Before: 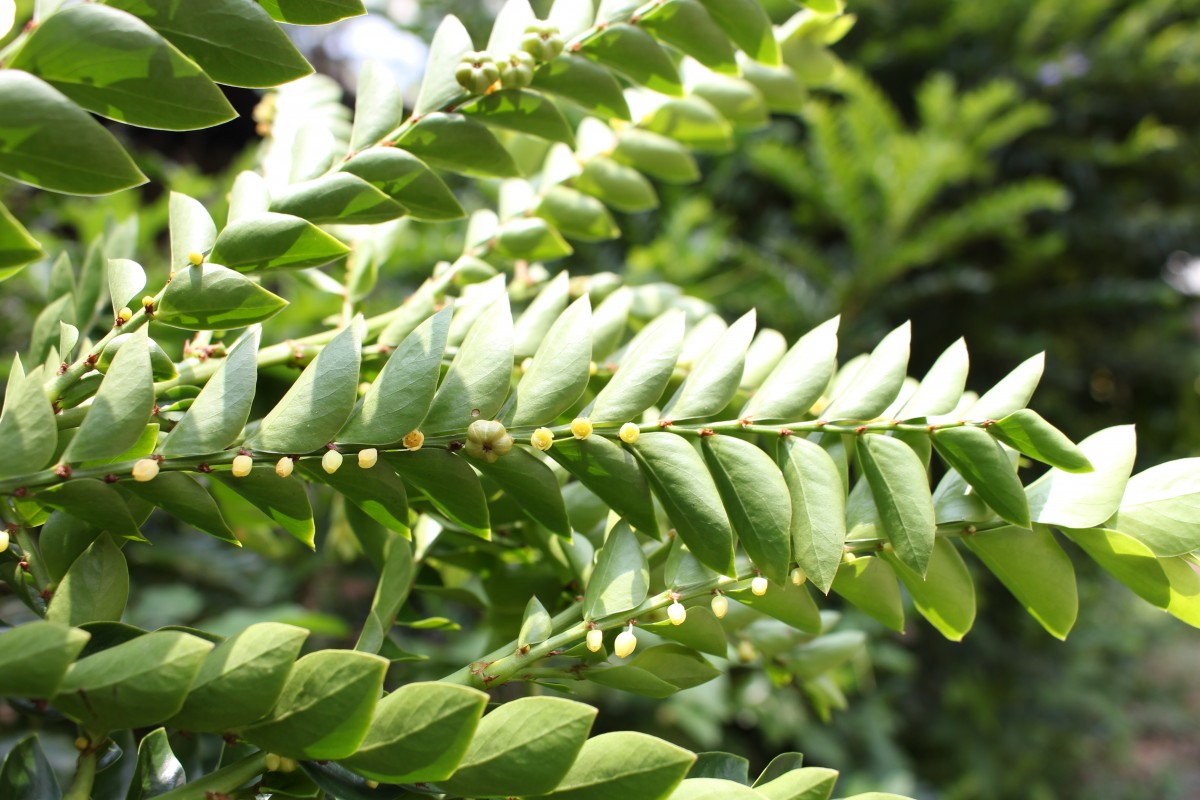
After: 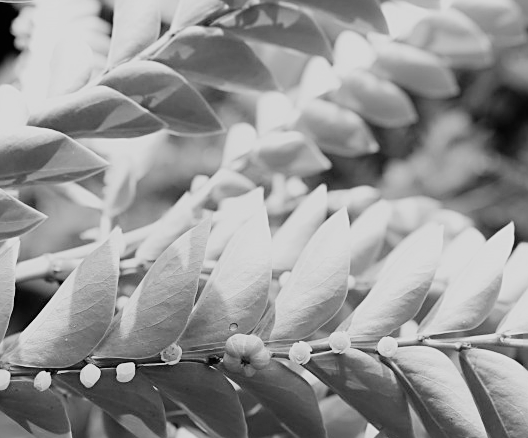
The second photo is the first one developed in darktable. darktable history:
monochrome: a -6.99, b 35.61, size 1.4
crop: left 20.248%, top 10.86%, right 35.675%, bottom 34.321%
shadows and highlights: shadows 0, highlights 40
sharpen: on, module defaults
filmic rgb: black relative exposure -6.82 EV, white relative exposure 5.89 EV, hardness 2.71
contrast brightness saturation: saturation -0.05
contrast equalizer: y [[0.5, 0.488, 0.462, 0.461, 0.491, 0.5], [0.5 ×6], [0.5 ×6], [0 ×6], [0 ×6]]
levels: levels [0, 0.478, 1]
